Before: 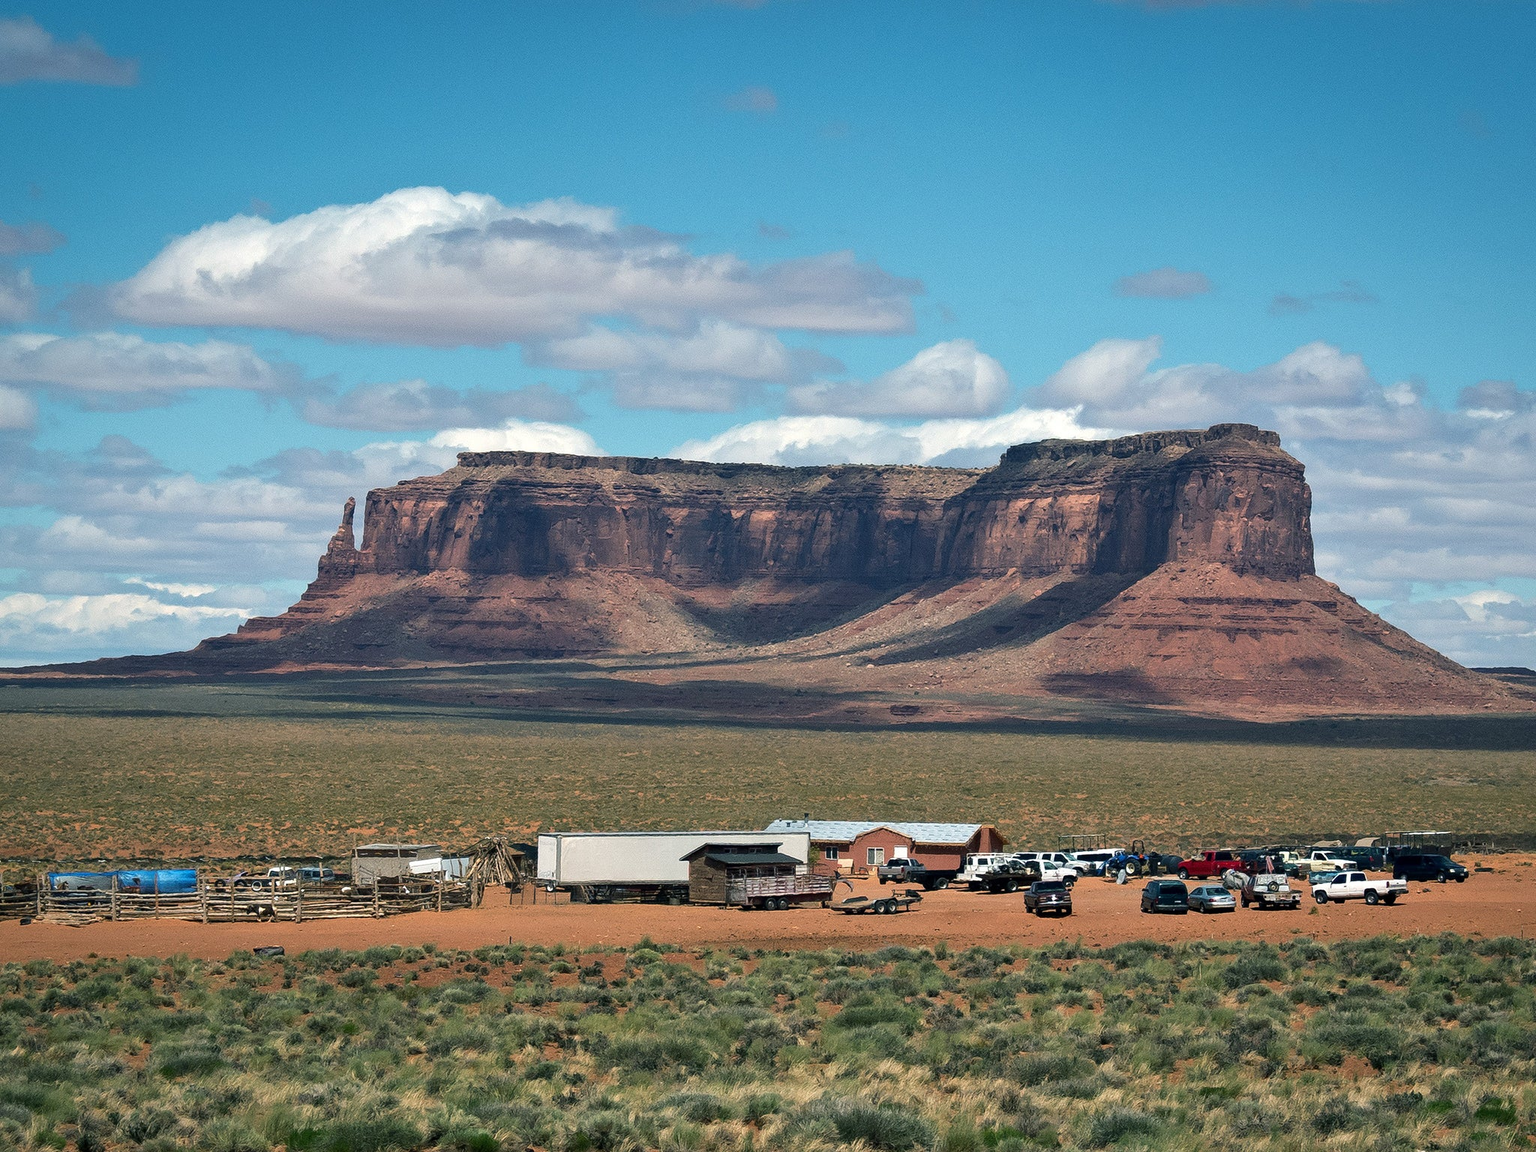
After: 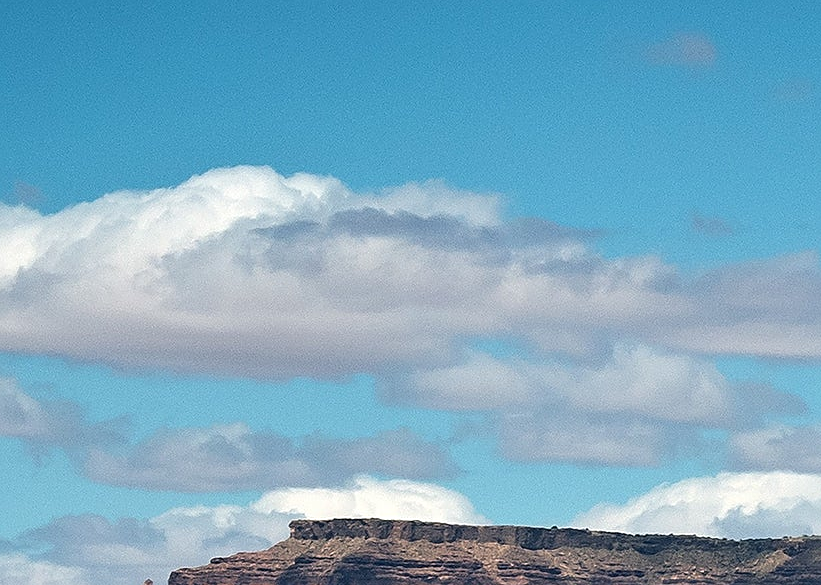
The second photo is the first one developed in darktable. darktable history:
crop: left 15.659%, top 5.42%, right 44.205%, bottom 56.442%
sharpen: on, module defaults
